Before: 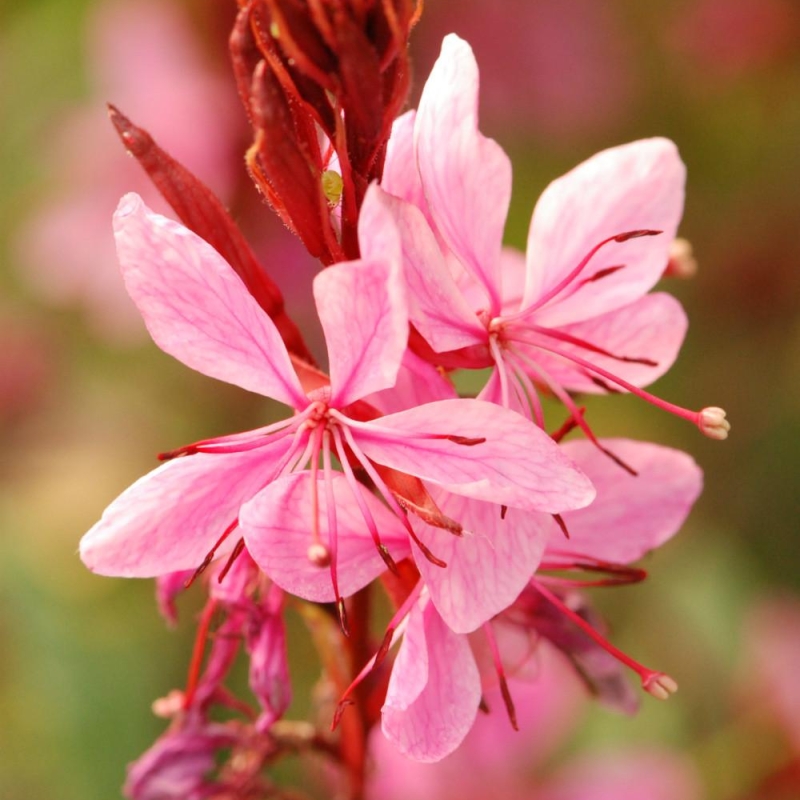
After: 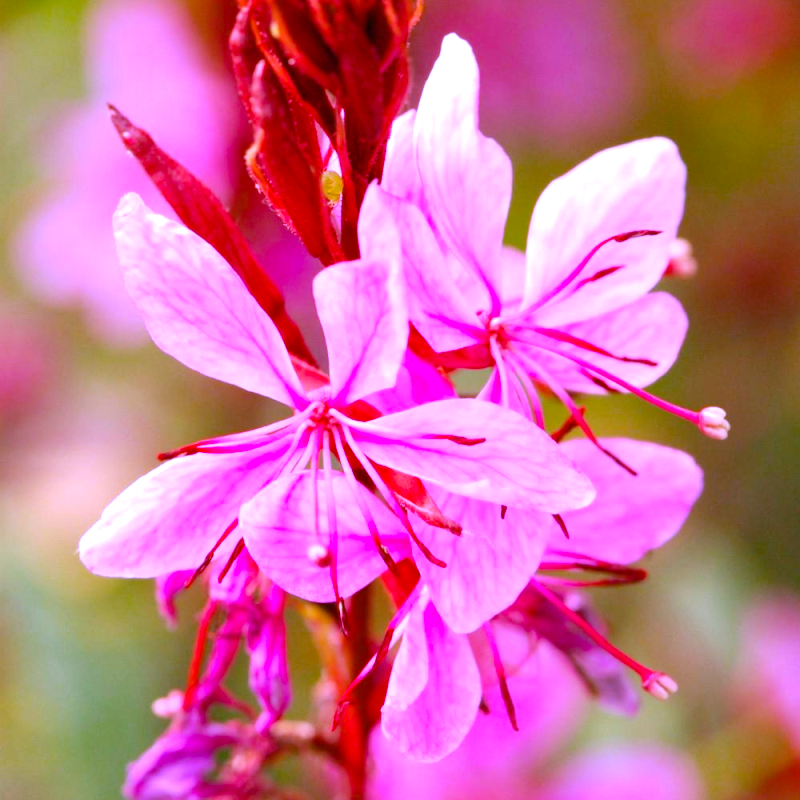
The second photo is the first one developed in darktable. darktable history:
exposure: black level correction 0.001, exposure 0.5 EV, compensate exposure bias true, compensate highlight preservation false
white balance: red 0.98, blue 1.61
color balance rgb: perceptual saturation grading › global saturation 30%, global vibrance 10%
